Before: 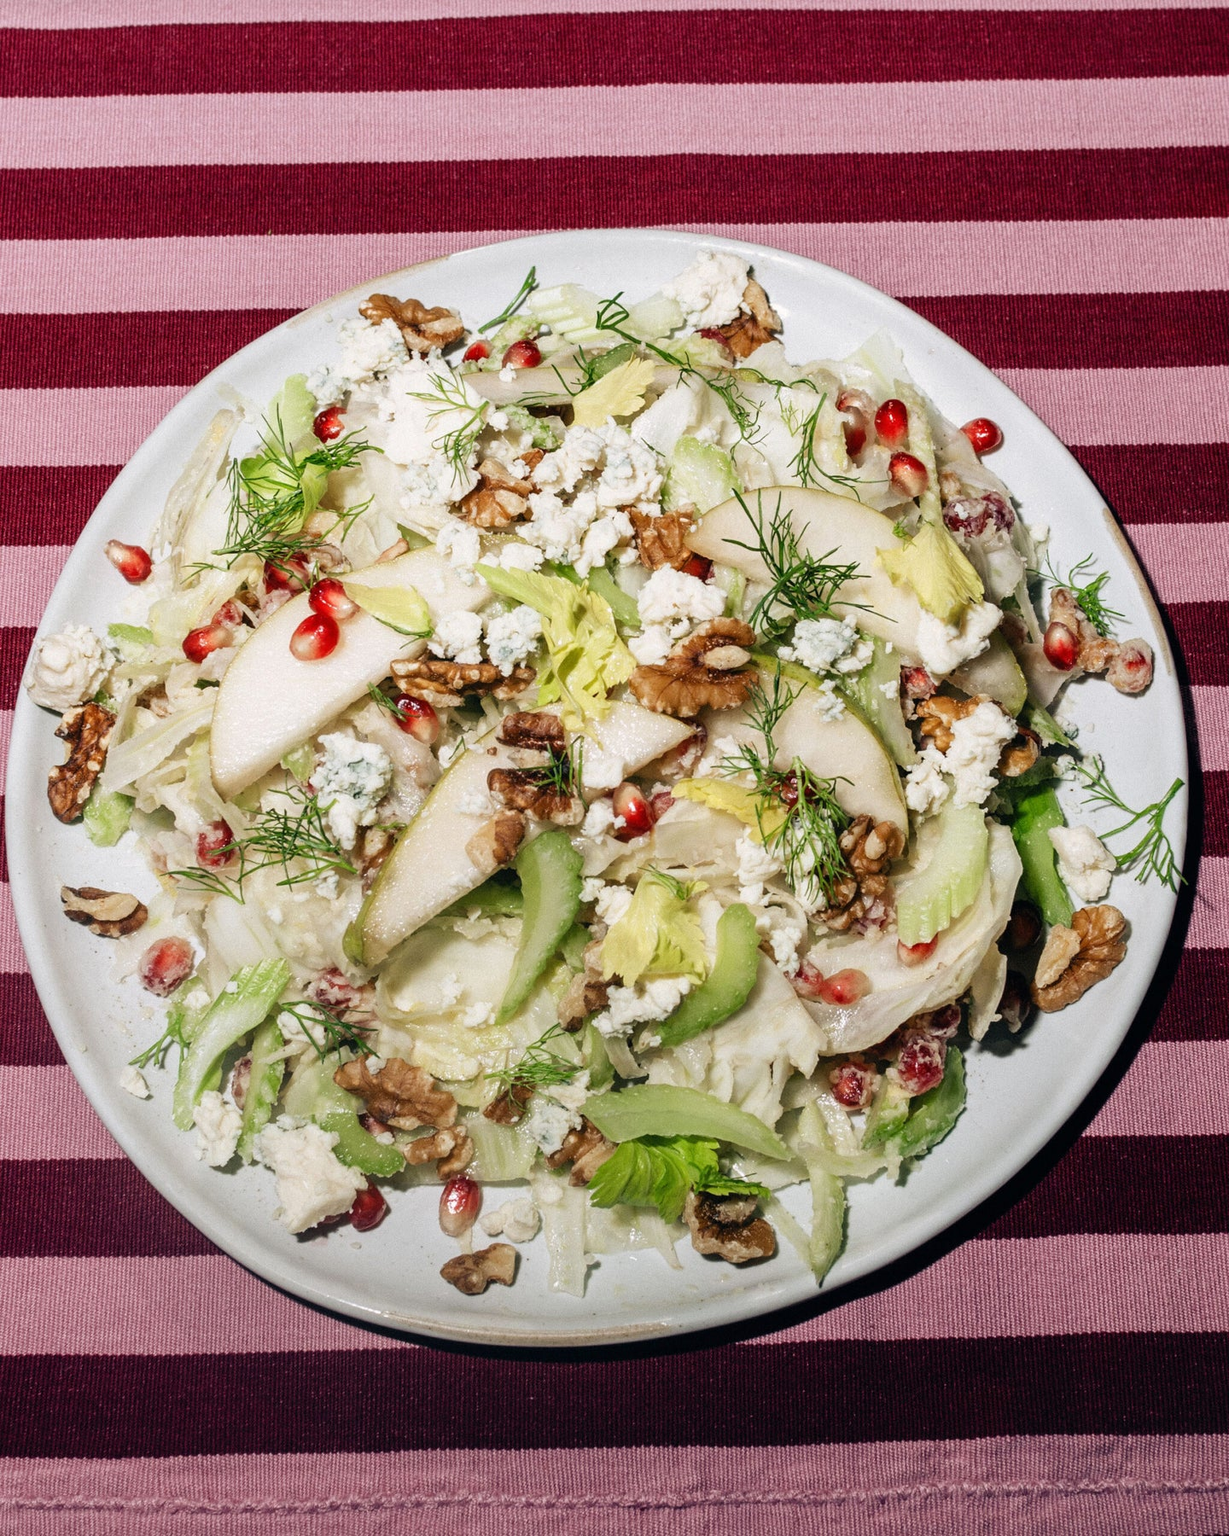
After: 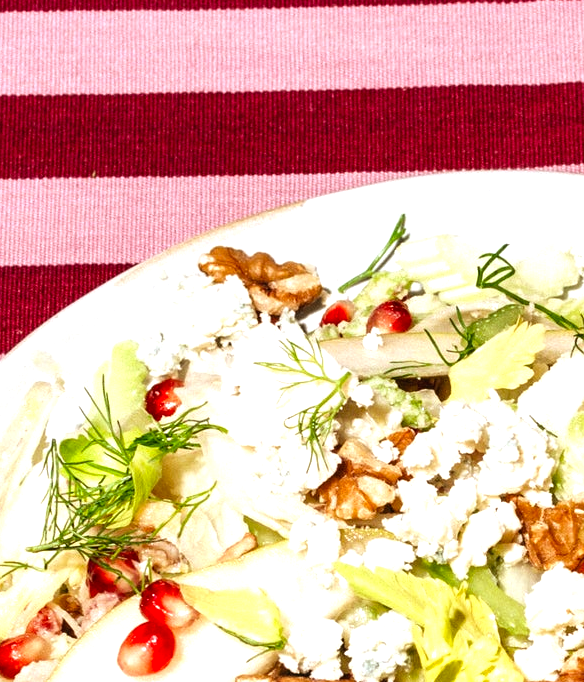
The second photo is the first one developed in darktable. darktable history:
rgb levels: mode RGB, independent channels, levels [[0, 0.5, 1], [0, 0.521, 1], [0, 0.536, 1]]
color balance: output saturation 110%
crop: left 15.452%, top 5.459%, right 43.956%, bottom 56.62%
exposure: black level correction 0, exposure 0.68 EV, compensate exposure bias true, compensate highlight preservation false
